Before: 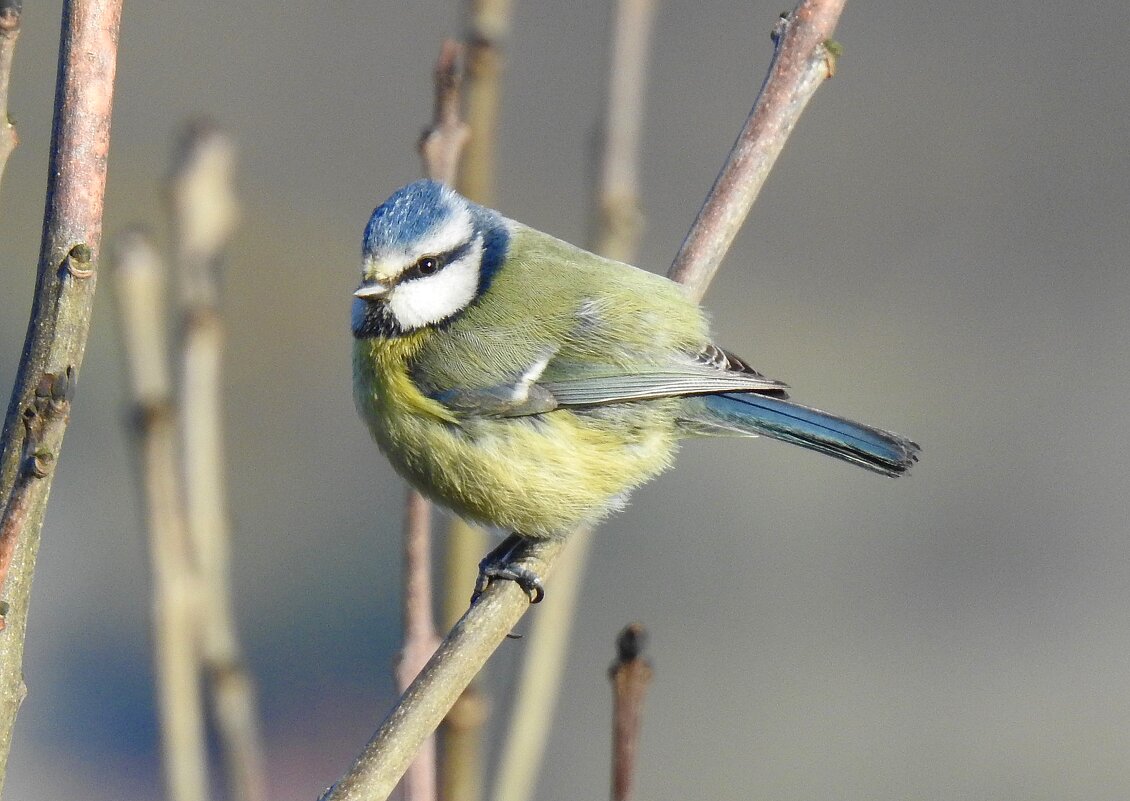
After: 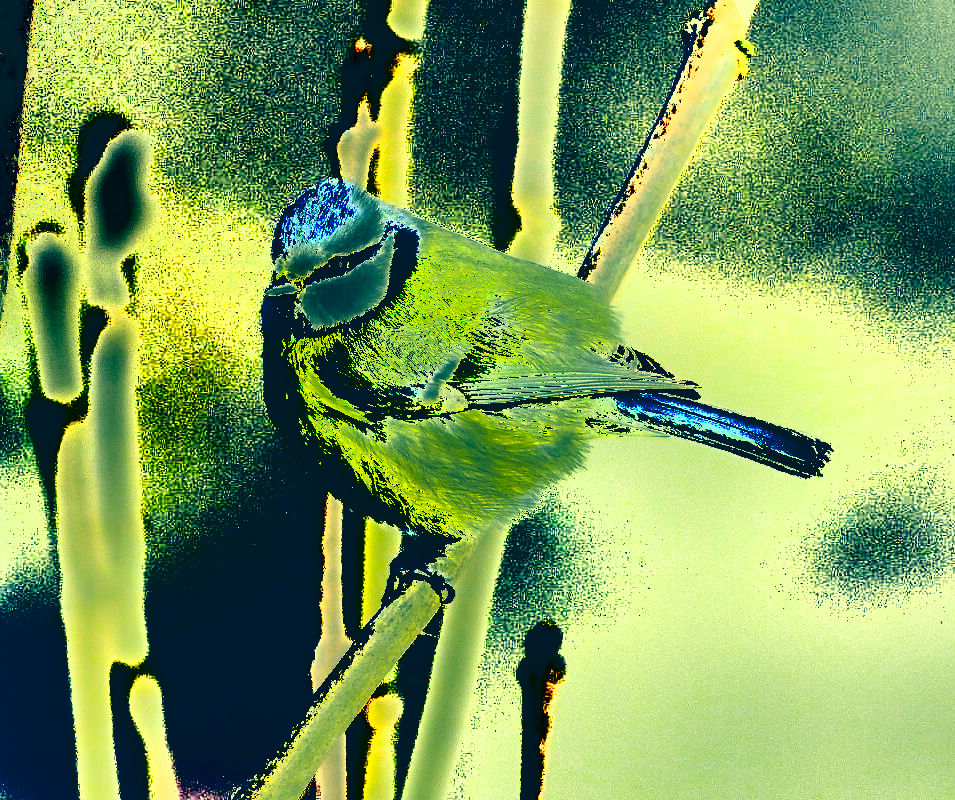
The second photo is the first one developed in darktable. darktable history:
crop: left 7.951%, right 7.462%
exposure: black level correction 0, exposure 2.138 EV, compensate highlight preservation false
color correction: highlights a* -15.27, highlights b* 39.78, shadows a* -39.82, shadows b* -26.19
shadows and highlights: radius 330.3, shadows 54.14, highlights -98.4, compress 94.4%, soften with gaussian
